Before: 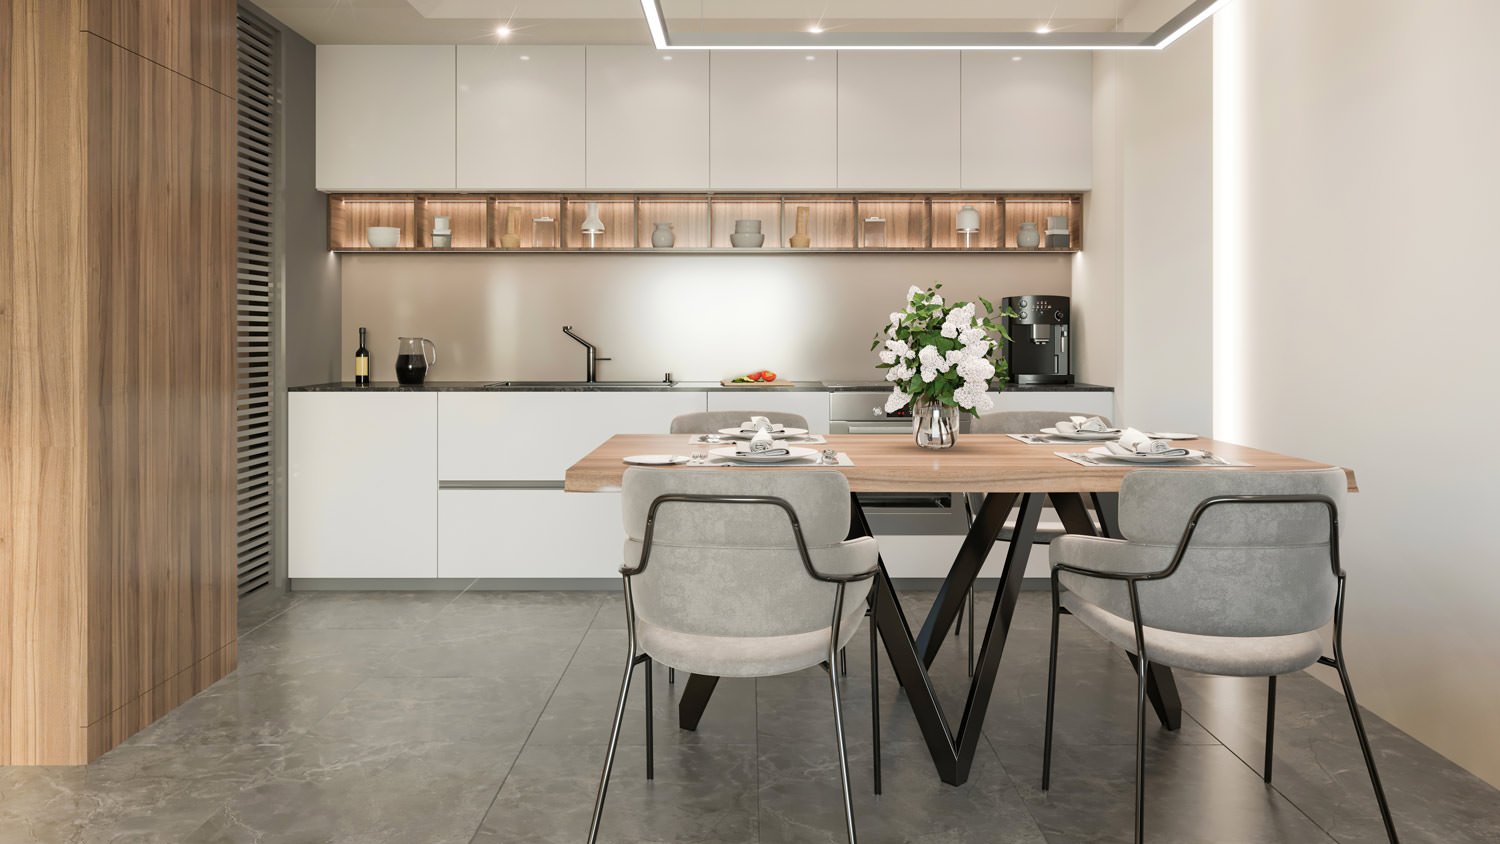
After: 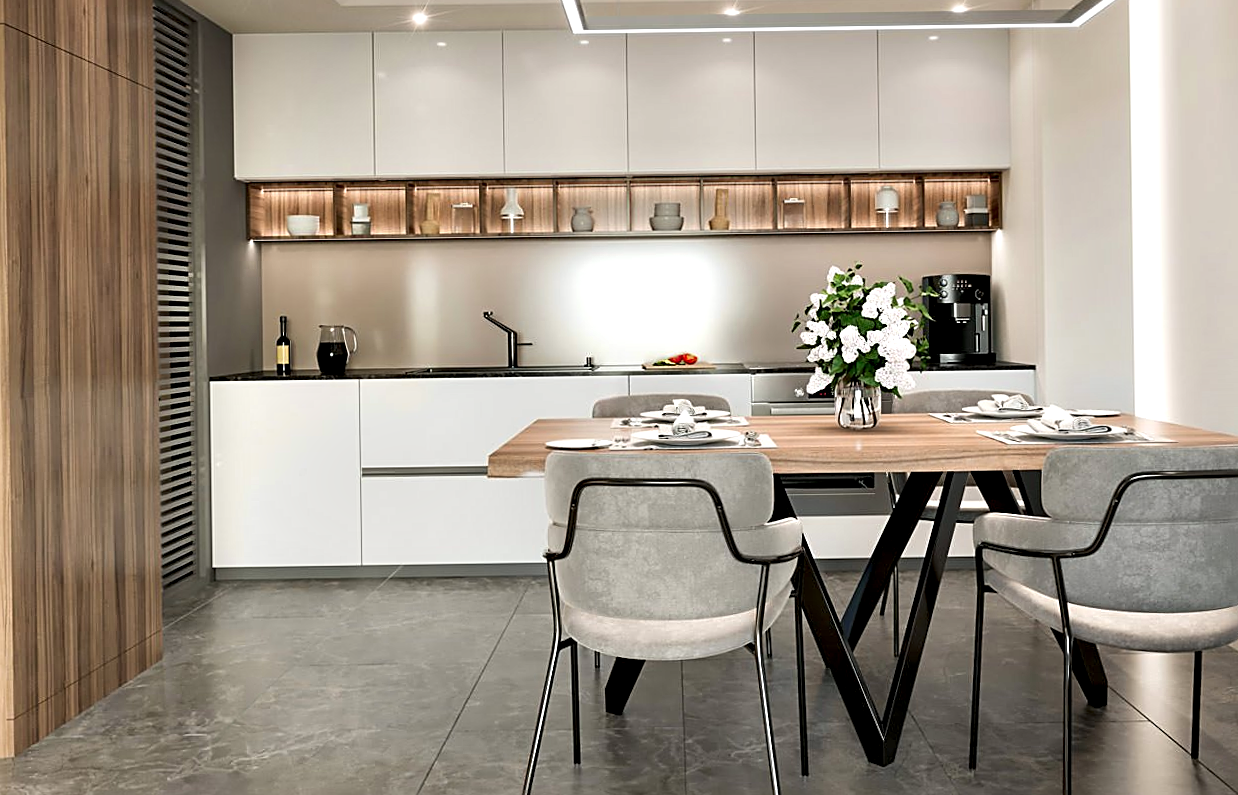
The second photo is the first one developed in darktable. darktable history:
exposure: compensate exposure bias true, compensate highlight preservation false
sharpen: on, module defaults
crop and rotate: angle 0.819°, left 4.101%, top 0.905%, right 11.263%, bottom 2.435%
contrast equalizer: octaves 7, y [[0.6 ×6], [0.55 ×6], [0 ×6], [0 ×6], [0 ×6]]
